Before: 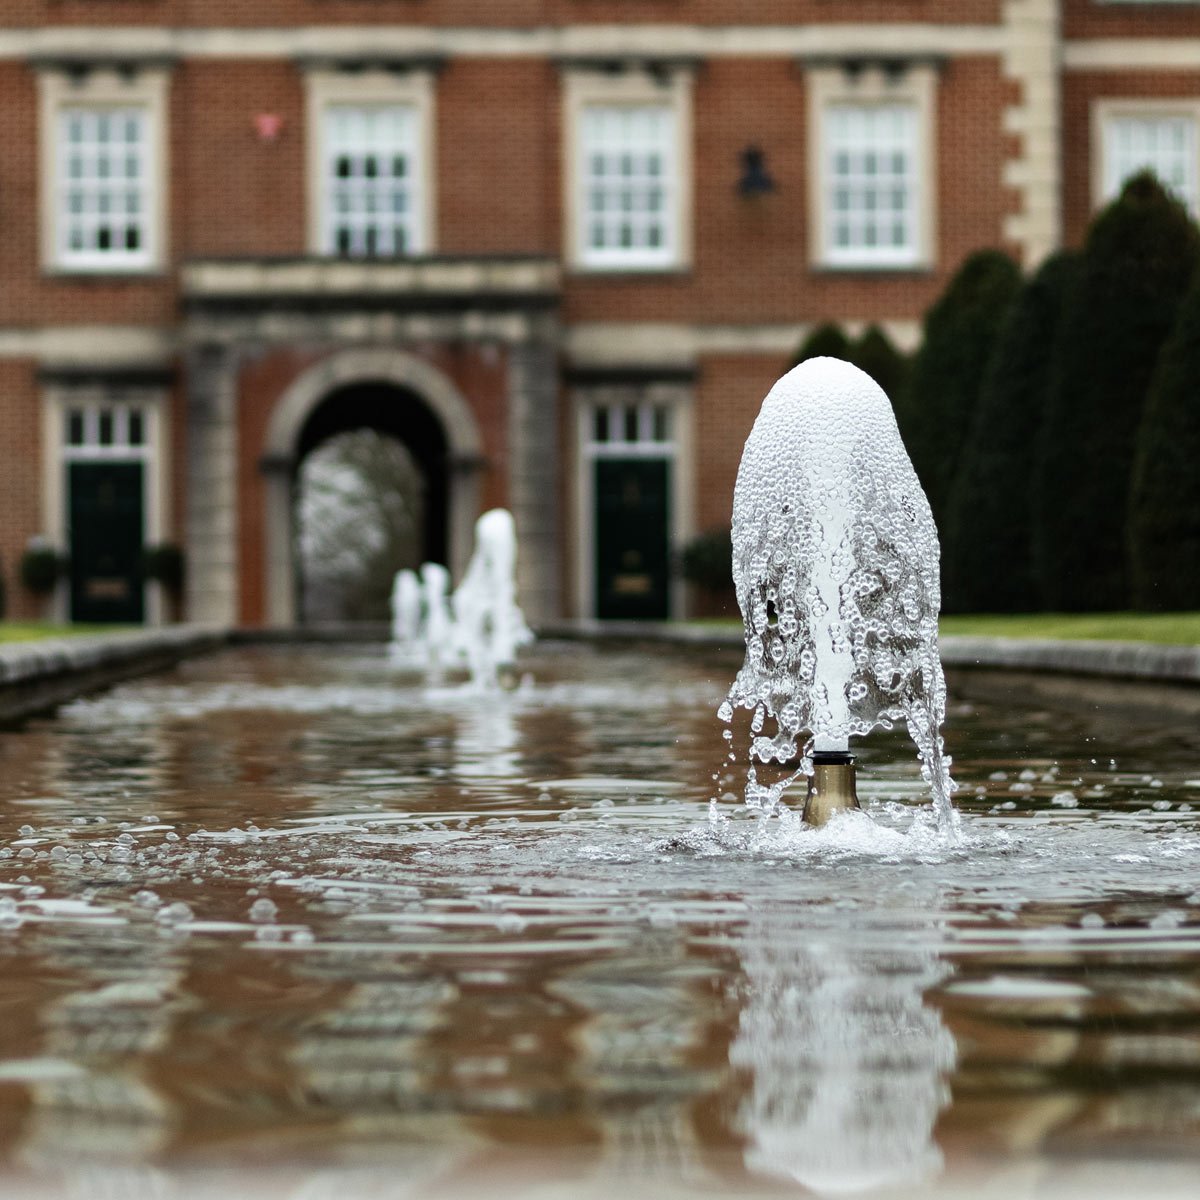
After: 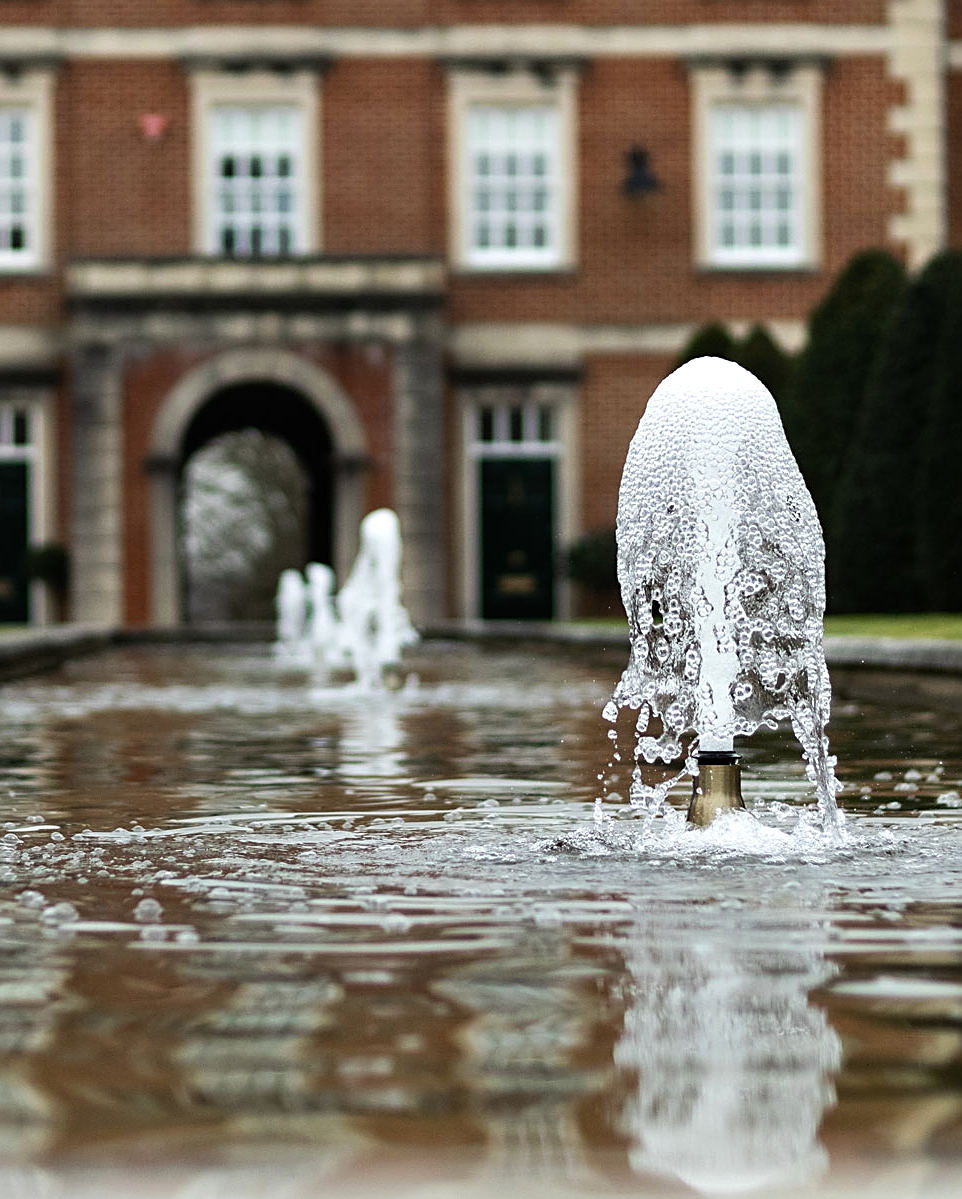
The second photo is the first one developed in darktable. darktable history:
sharpen: on, module defaults
crop and rotate: left 9.597%, right 10.195%
color balance rgb: shadows lift › luminance -10%, highlights gain › luminance 10%, saturation formula JzAzBz (2021)
